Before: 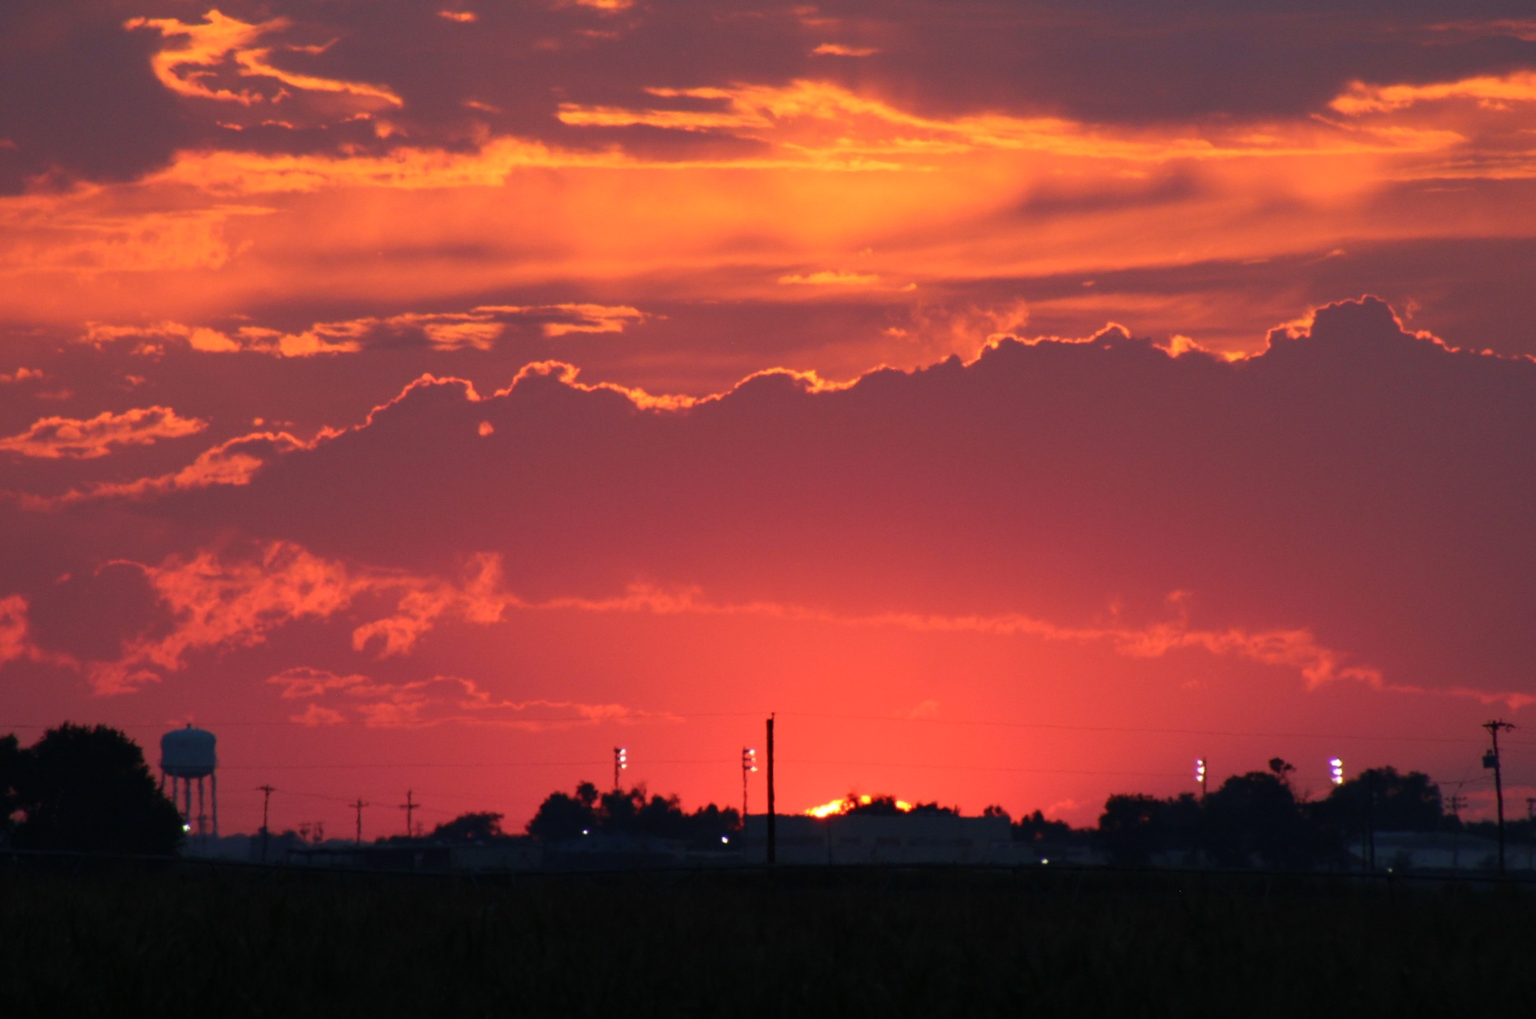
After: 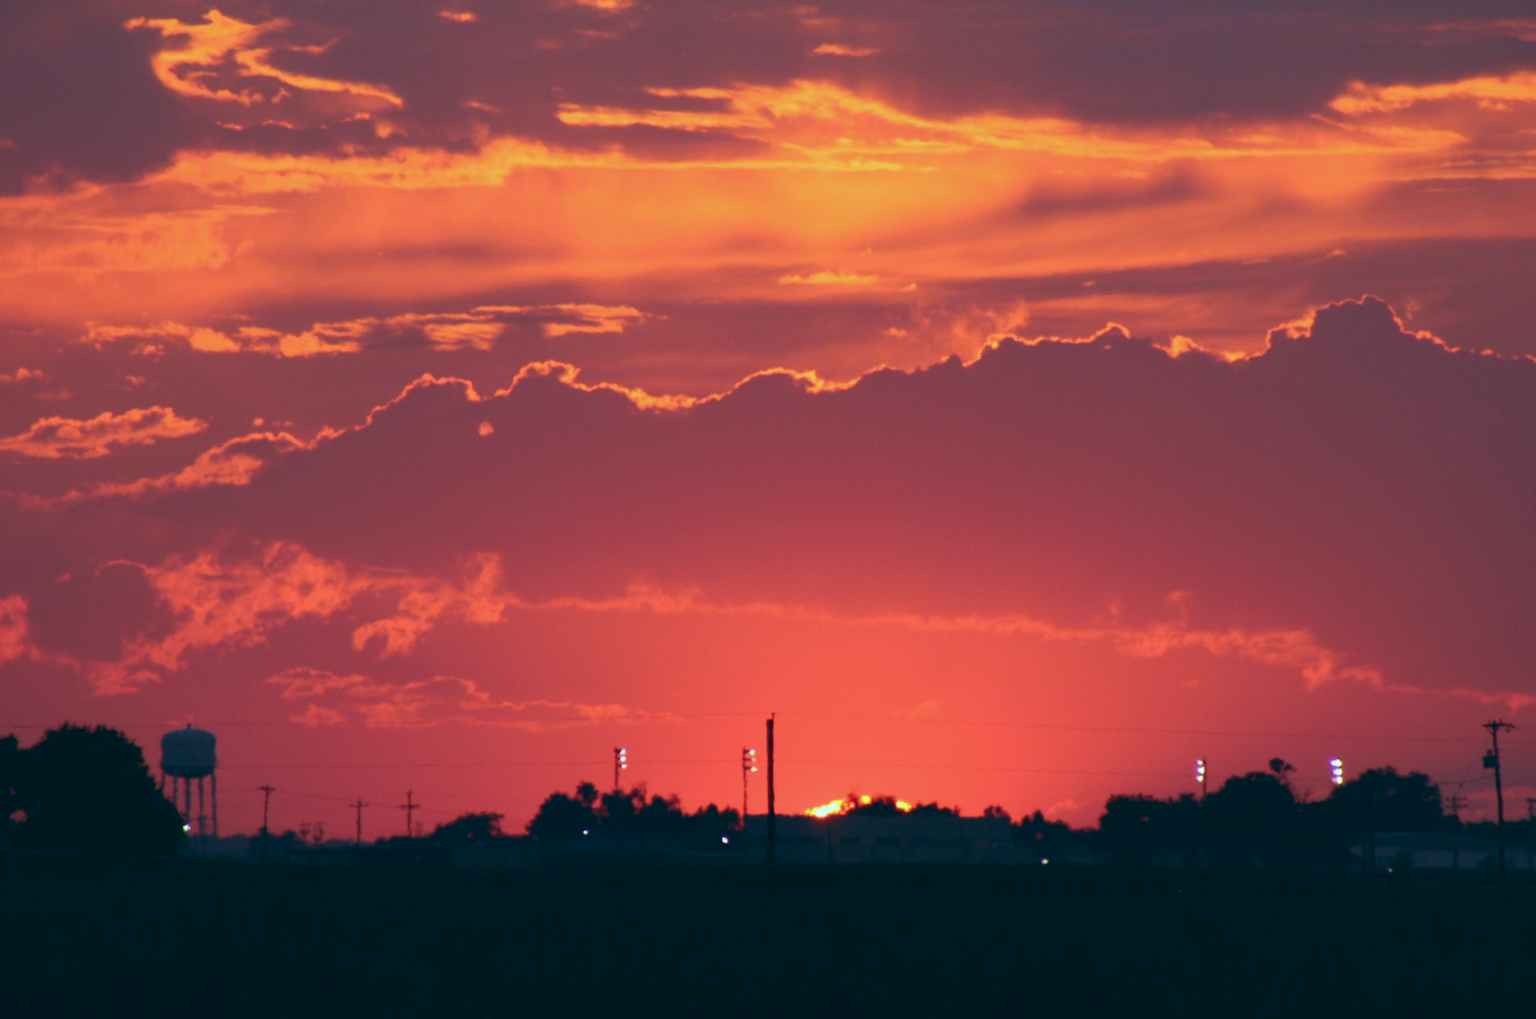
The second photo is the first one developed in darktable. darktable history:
color balance: lift [1.003, 0.993, 1.001, 1.007], gamma [1.018, 1.072, 0.959, 0.928], gain [0.974, 0.873, 1.031, 1.127]
